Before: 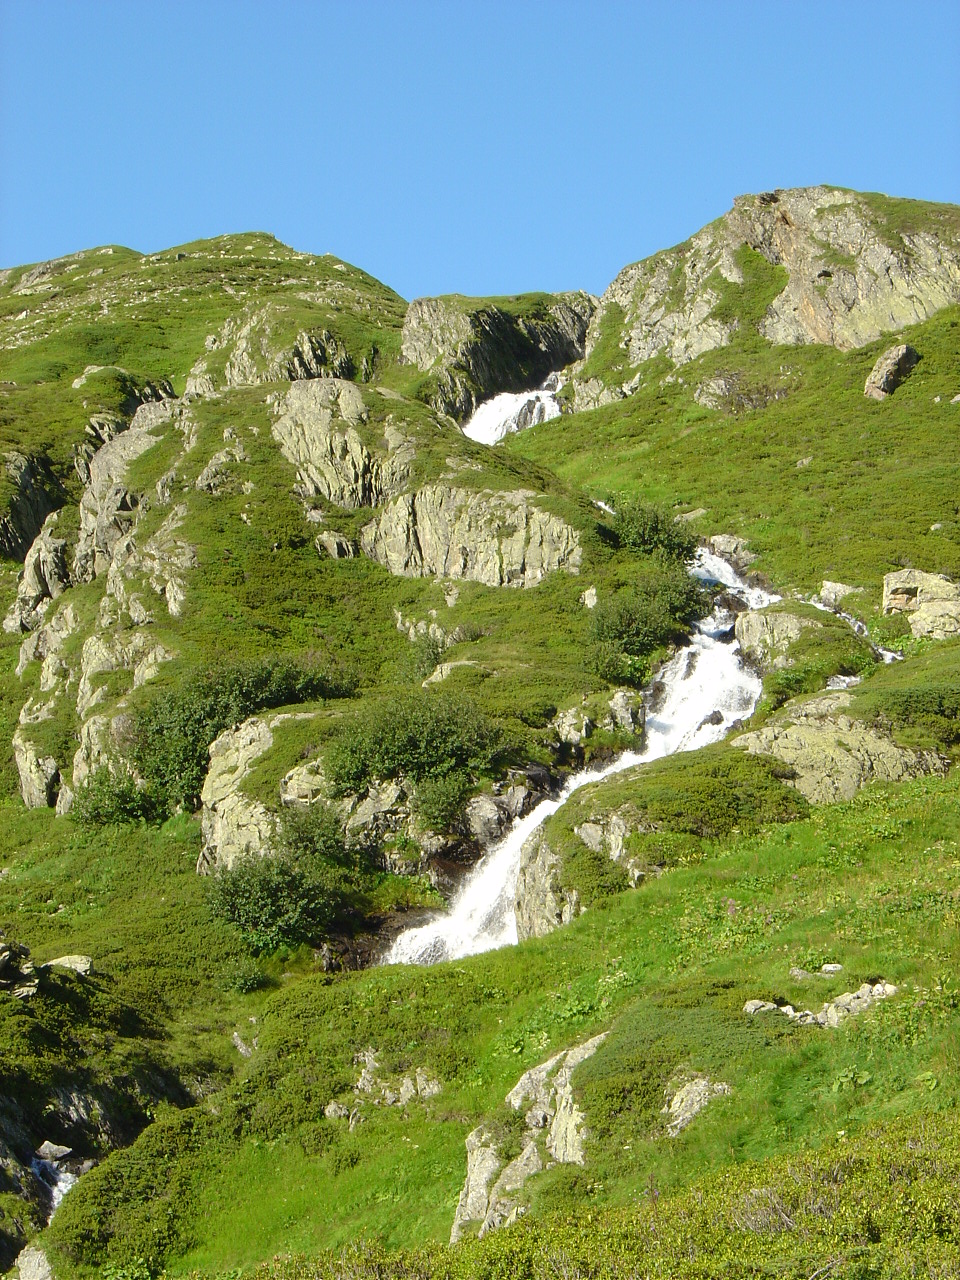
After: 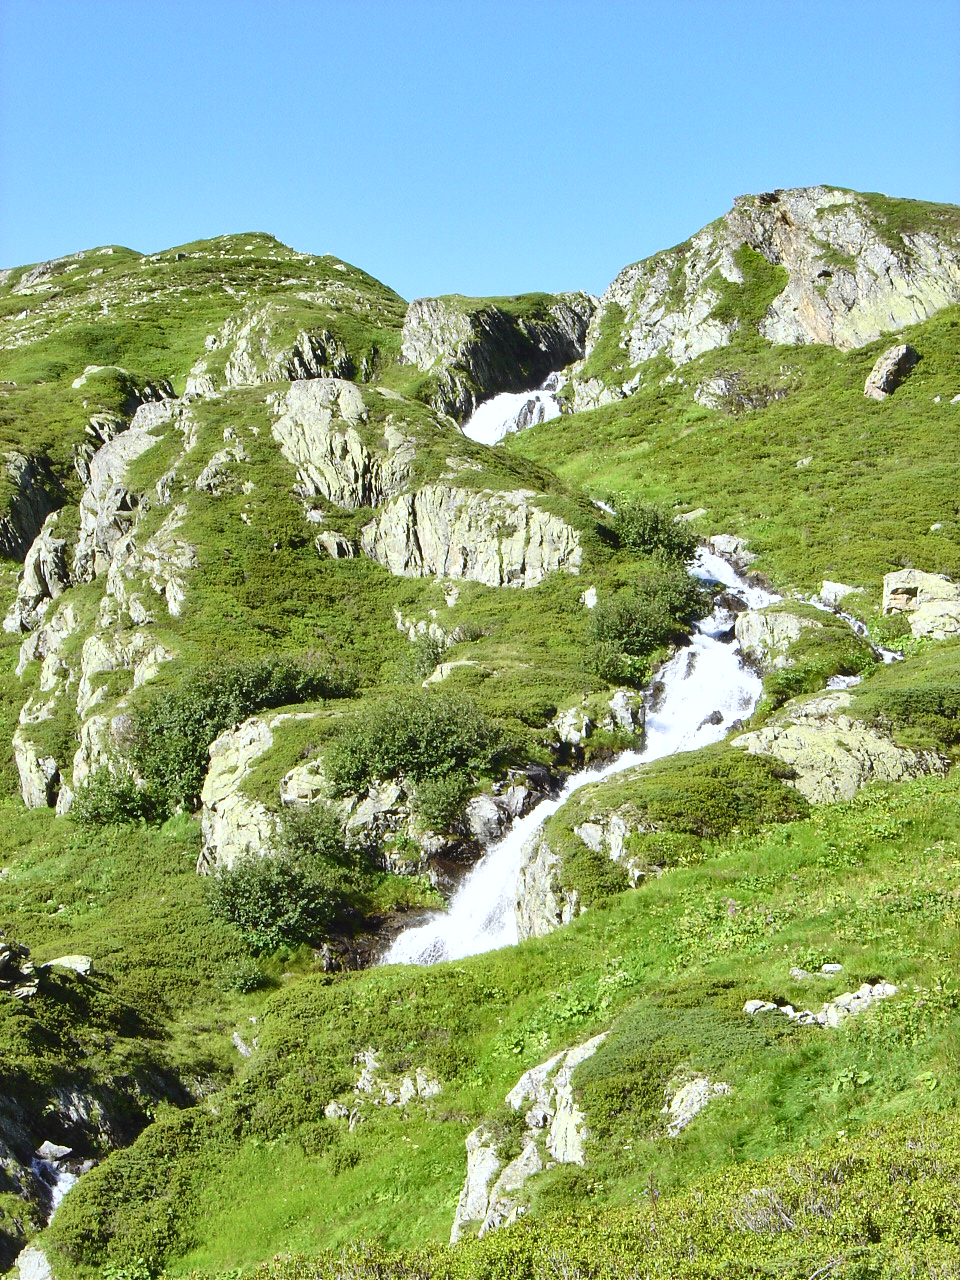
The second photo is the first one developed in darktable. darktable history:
local contrast: mode bilateral grid, contrast 20, coarseness 50, detail 130%, midtone range 0.2
white balance: red 0.948, green 1.02, blue 1.176
tone curve: curves: ch0 [(0.003, 0.029) (0.202, 0.232) (0.46, 0.56) (0.611, 0.739) (0.843, 0.941) (1, 0.99)]; ch1 [(0, 0) (0.35, 0.356) (0.45, 0.453) (0.508, 0.515) (0.617, 0.601) (1, 1)]; ch2 [(0, 0) (0.456, 0.469) (0.5, 0.5) (0.556, 0.566) (0.635, 0.642) (1, 1)], color space Lab, independent channels, preserve colors none
shadows and highlights: shadows color adjustment 97.66%, soften with gaussian
